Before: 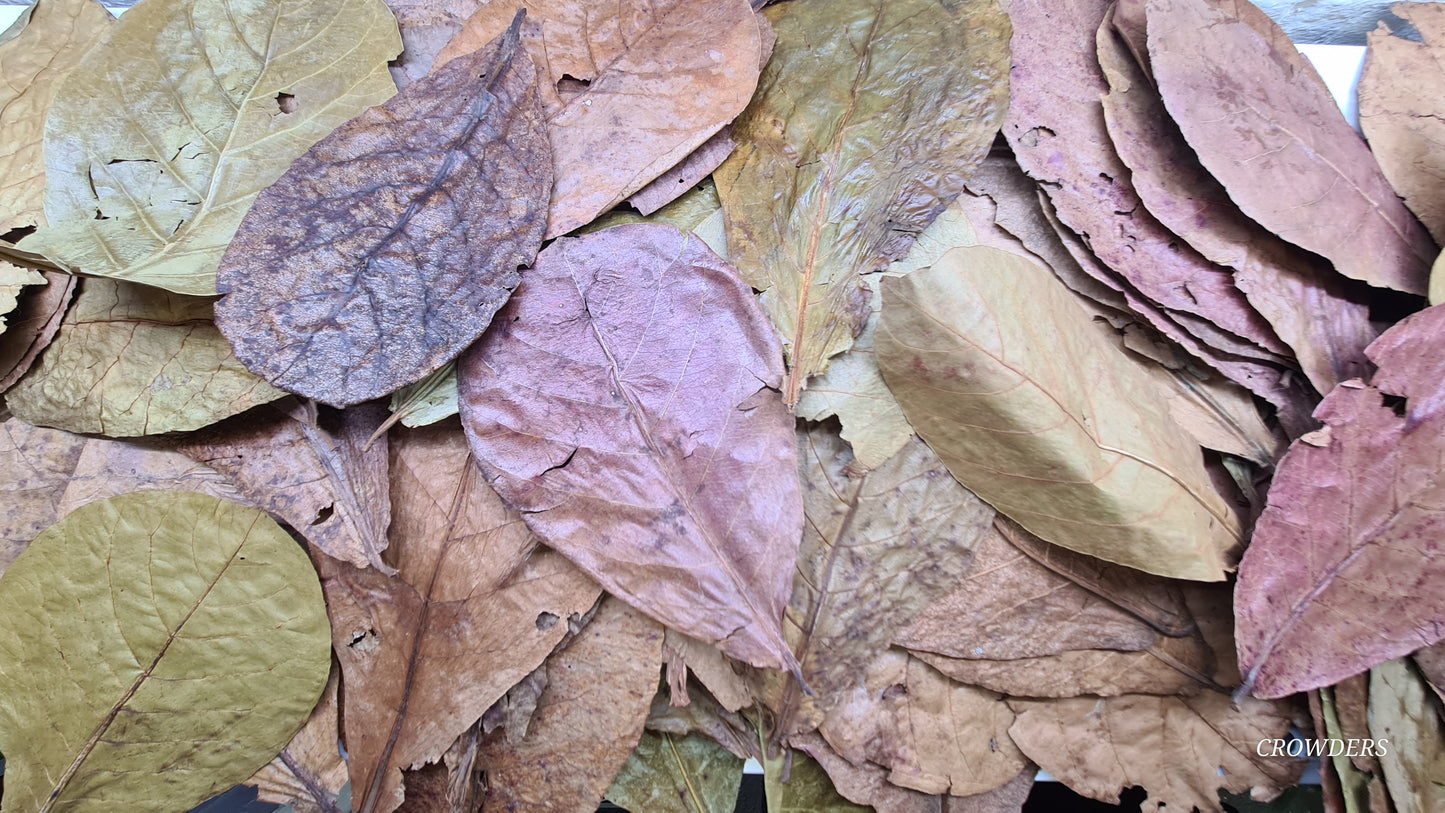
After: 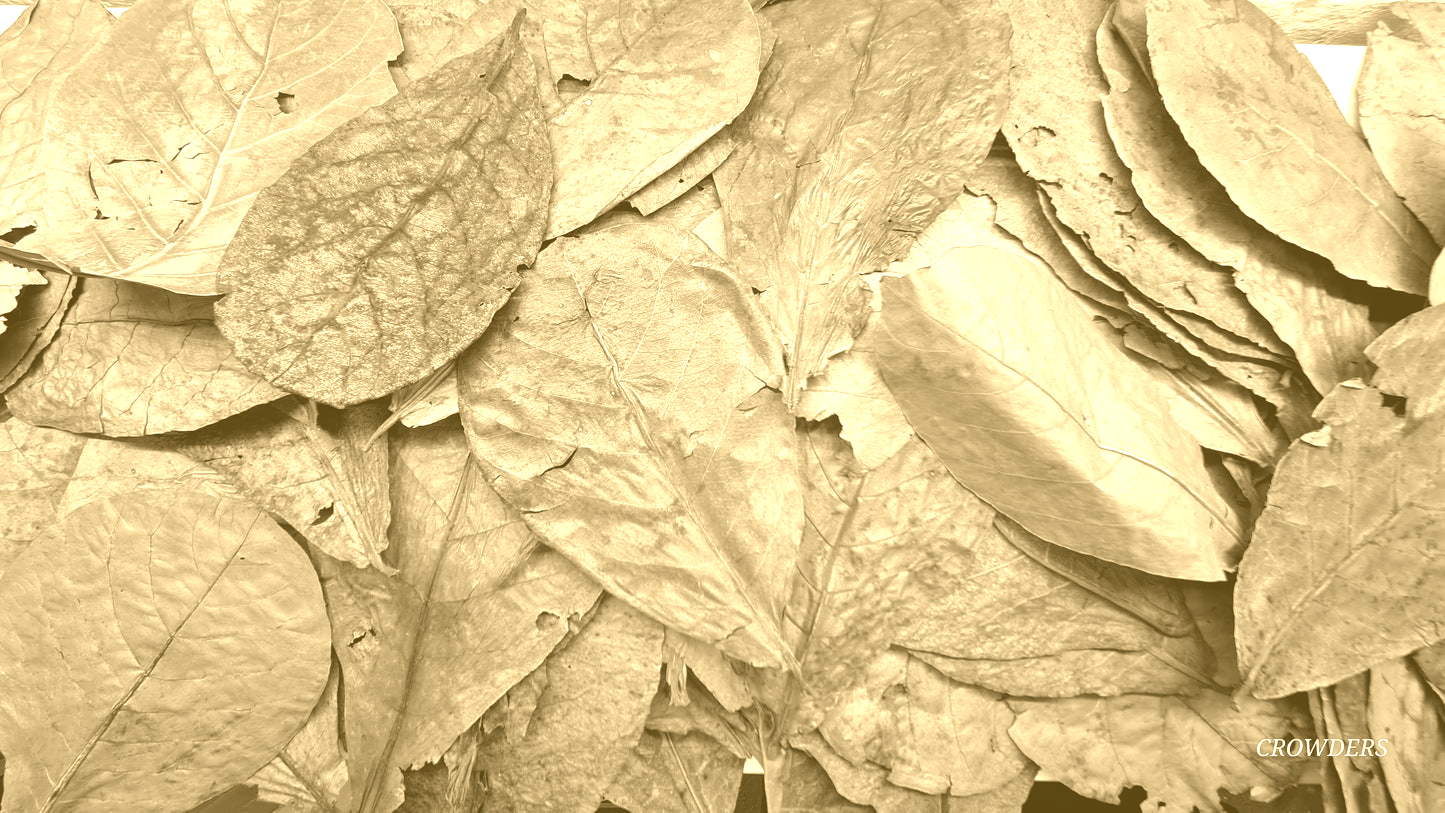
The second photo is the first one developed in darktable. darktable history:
base curve: curves: ch0 [(0, 0) (0.595, 0.418) (1, 1)], preserve colors none
colorize: hue 36°, source mix 100%
